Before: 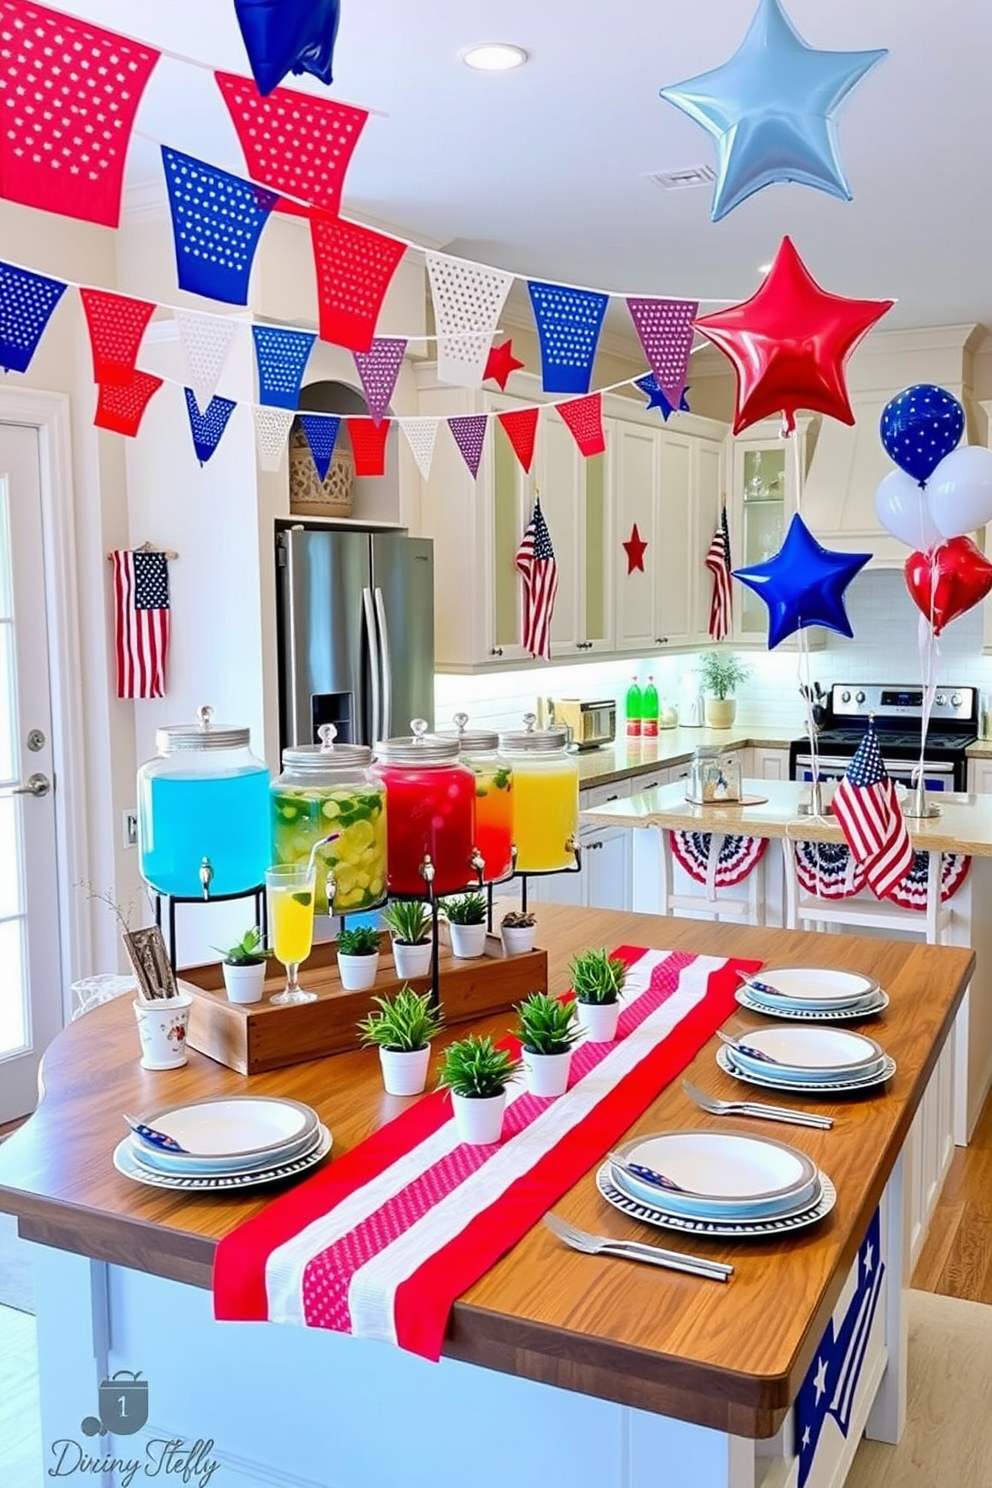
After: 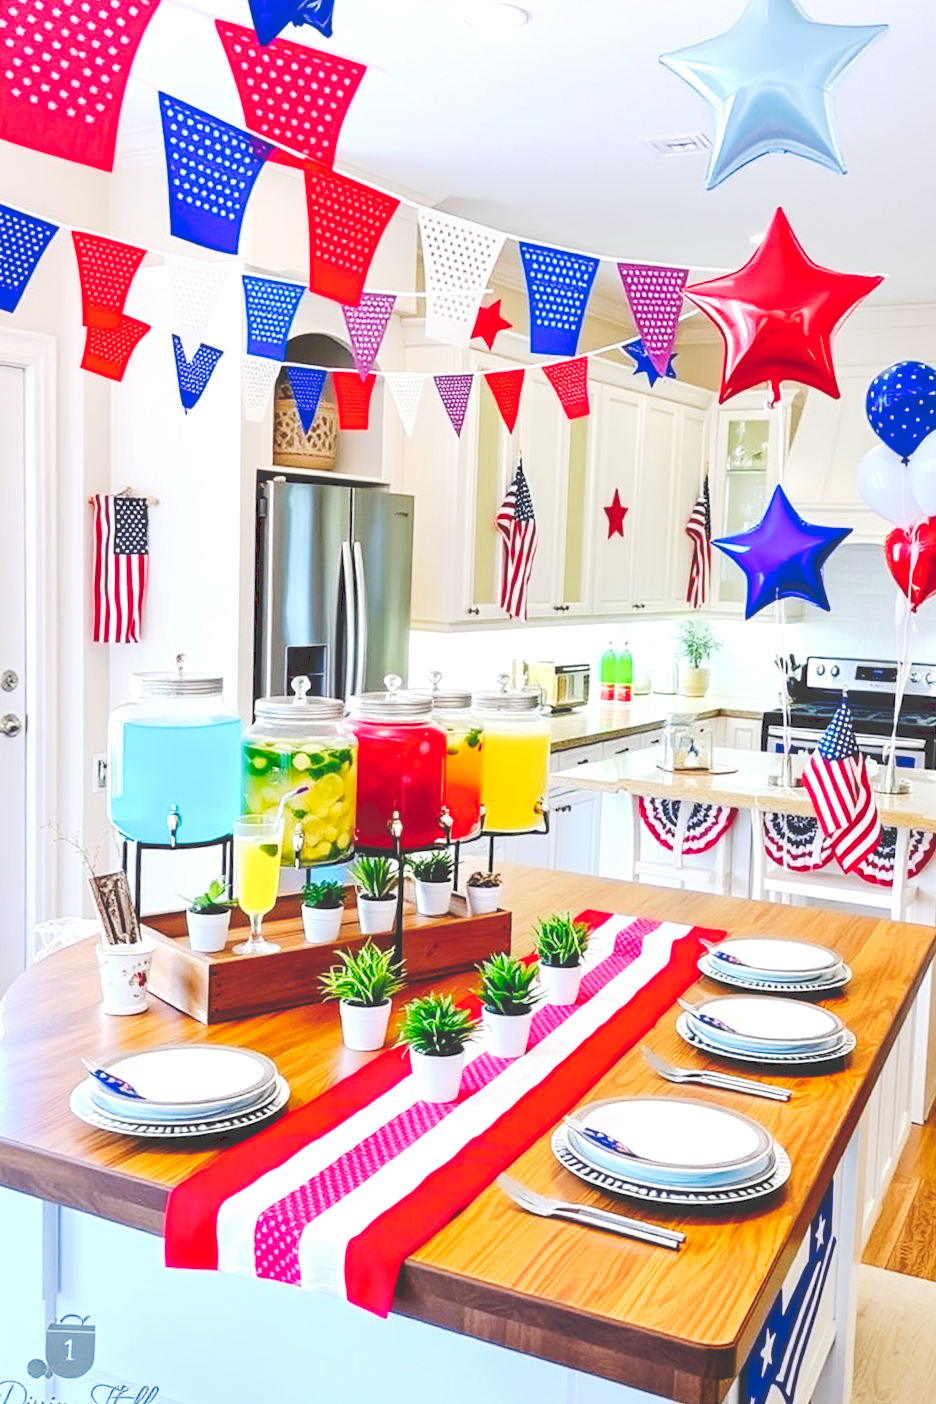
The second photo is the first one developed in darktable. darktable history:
exposure: exposure 0.495 EV, compensate exposure bias true, compensate highlight preservation false
crop and rotate: angle -2.31°
tone curve: curves: ch0 [(0, 0) (0.003, 0.172) (0.011, 0.177) (0.025, 0.177) (0.044, 0.177) (0.069, 0.178) (0.1, 0.181) (0.136, 0.19) (0.177, 0.208) (0.224, 0.226) (0.277, 0.274) (0.335, 0.338) (0.399, 0.43) (0.468, 0.535) (0.543, 0.635) (0.623, 0.726) (0.709, 0.815) (0.801, 0.882) (0.898, 0.936) (1, 1)], preserve colors none
local contrast: detail 109%
color balance rgb: perceptual saturation grading › global saturation 0.588%
